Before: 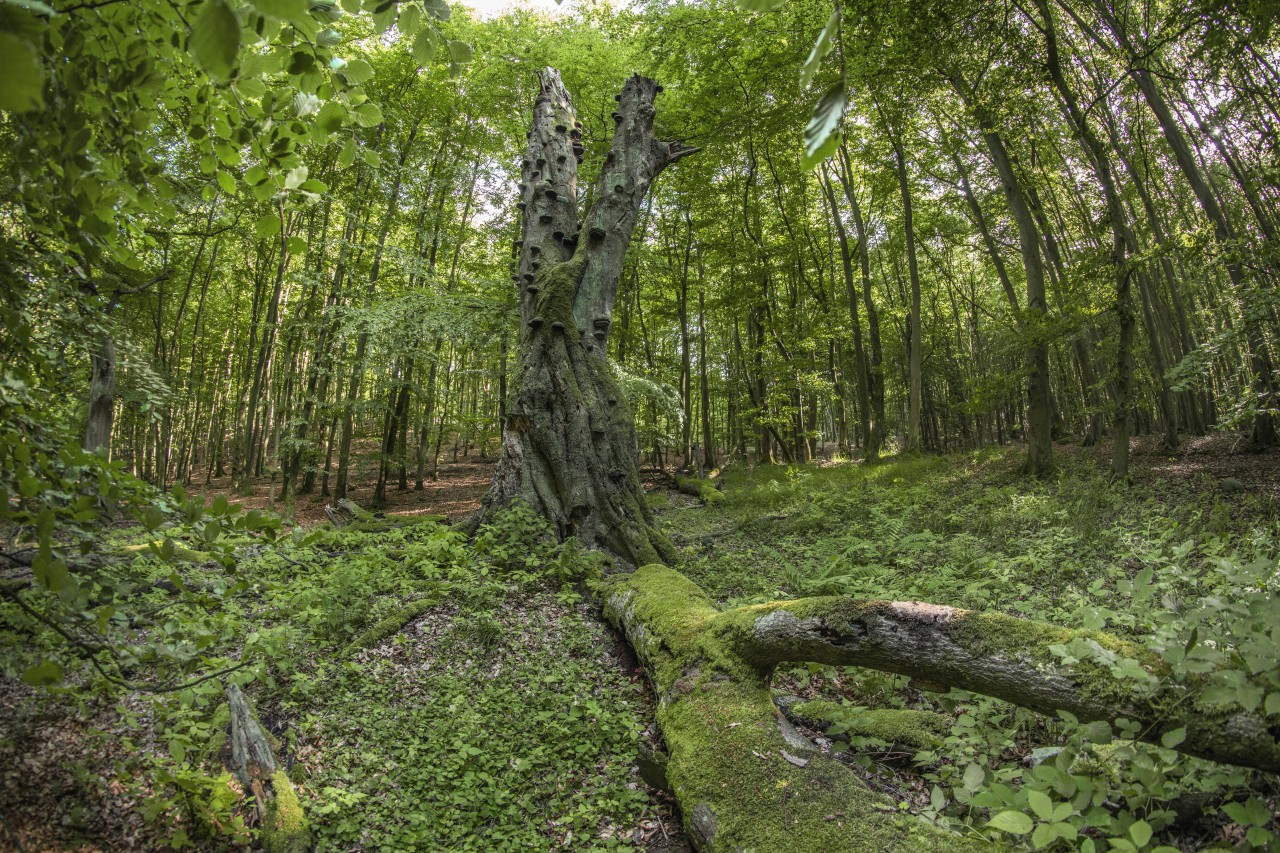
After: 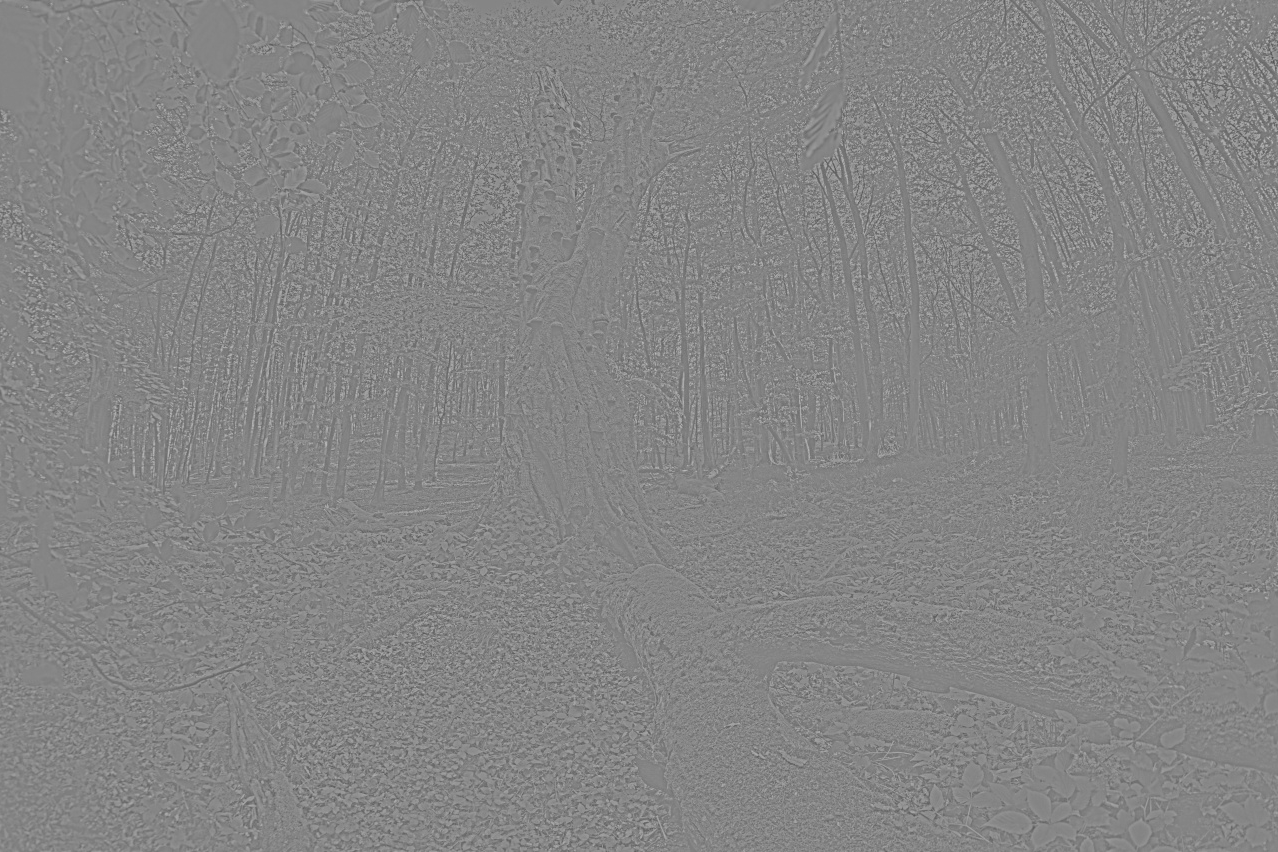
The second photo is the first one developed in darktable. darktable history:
highpass: sharpness 5.84%, contrast boost 8.44%
crop and rotate: left 0.126%
bloom: size 9%, threshold 100%, strength 7%
color balance rgb: global offset › luminance 0.71%, perceptual saturation grading › global saturation -11.5%, perceptual brilliance grading › highlights 17.77%, perceptual brilliance grading › mid-tones 31.71%, perceptual brilliance grading › shadows -31.01%, global vibrance 50%
